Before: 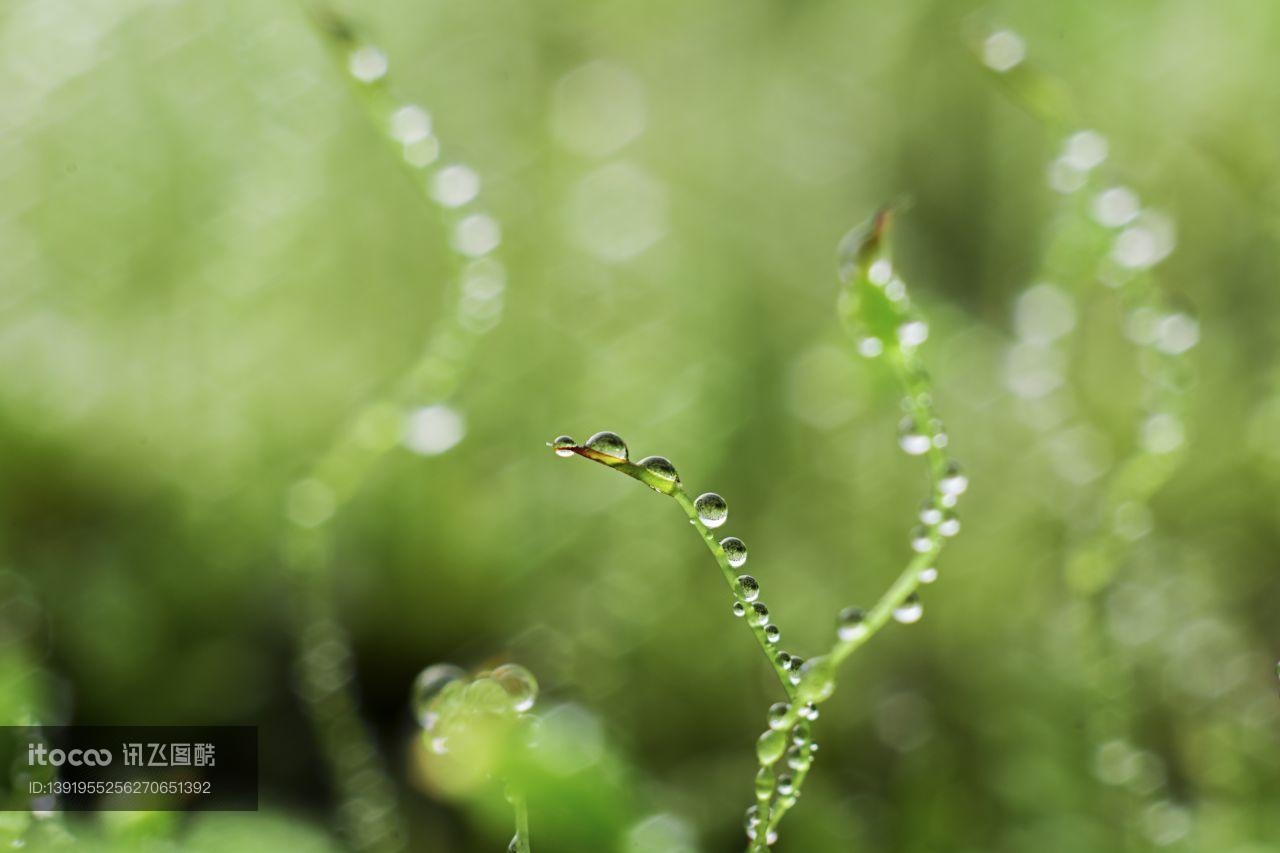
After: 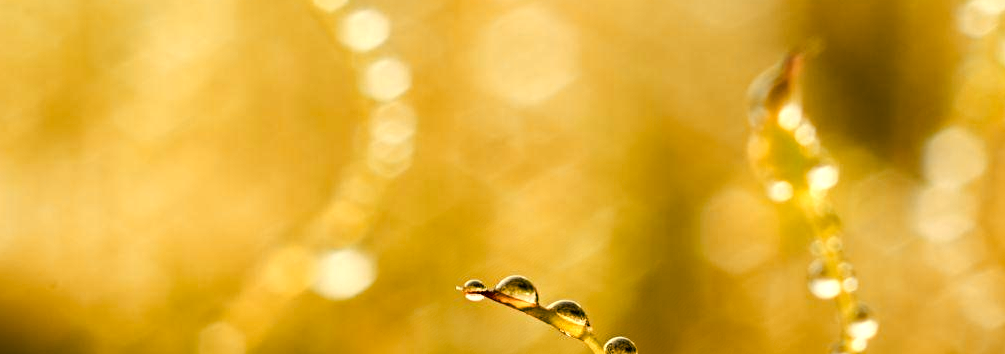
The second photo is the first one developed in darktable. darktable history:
crop: left 7.036%, top 18.398%, right 14.379%, bottom 40.043%
color correction: highlights a* -4.98, highlights b* -3.76, shadows a* 3.83, shadows b* 4.08
color balance rgb: shadows lift › luminance -21.66%, shadows lift › chroma 6.57%, shadows lift › hue 270°, power › chroma 0.68%, power › hue 60°, highlights gain › luminance 6.08%, highlights gain › chroma 1.33%, highlights gain › hue 90°, global offset › luminance -0.87%, perceptual saturation grading › global saturation 26.86%, perceptual saturation grading › highlights -28.39%, perceptual saturation grading › mid-tones 15.22%, perceptual saturation grading › shadows 33.98%, perceptual brilliance grading › highlights 10%, perceptual brilliance grading › mid-tones 5%
white balance: red 1.123, blue 0.83
color zones: curves: ch2 [(0, 0.5) (0.143, 0.5) (0.286, 0.416) (0.429, 0.5) (0.571, 0.5) (0.714, 0.5) (0.857, 0.5) (1, 0.5)]
